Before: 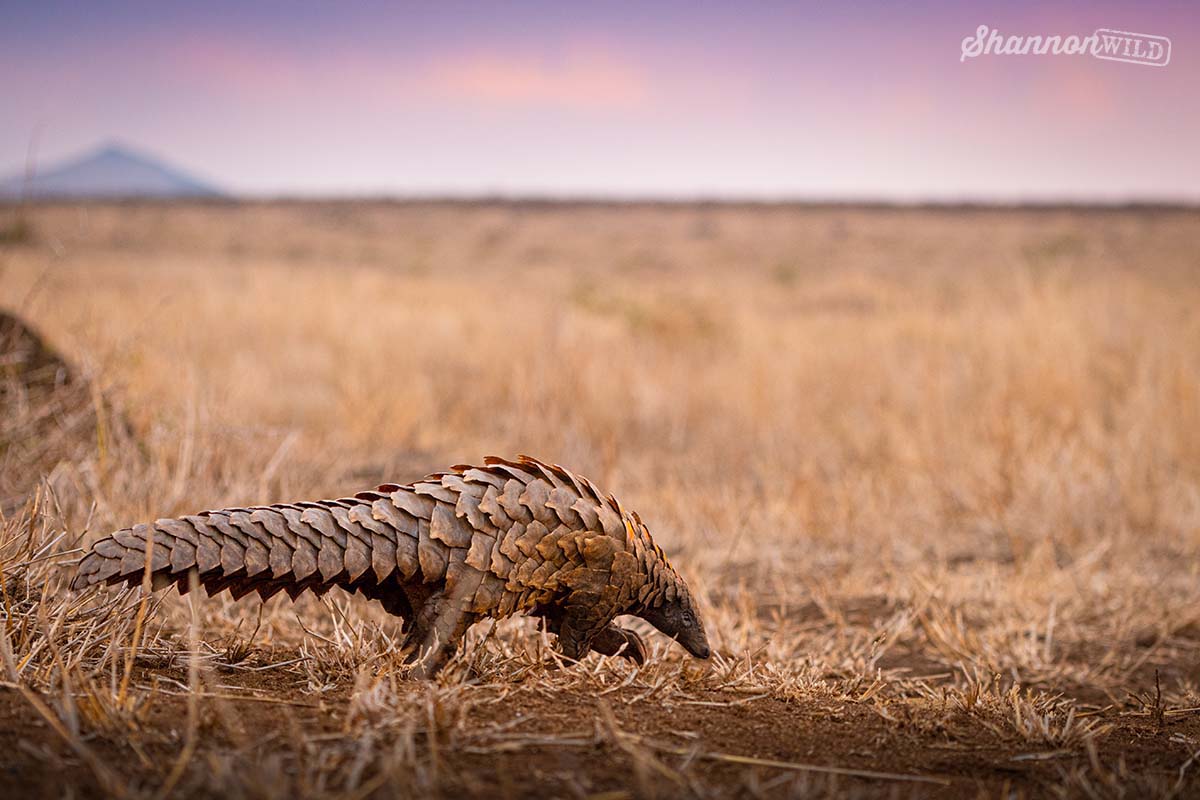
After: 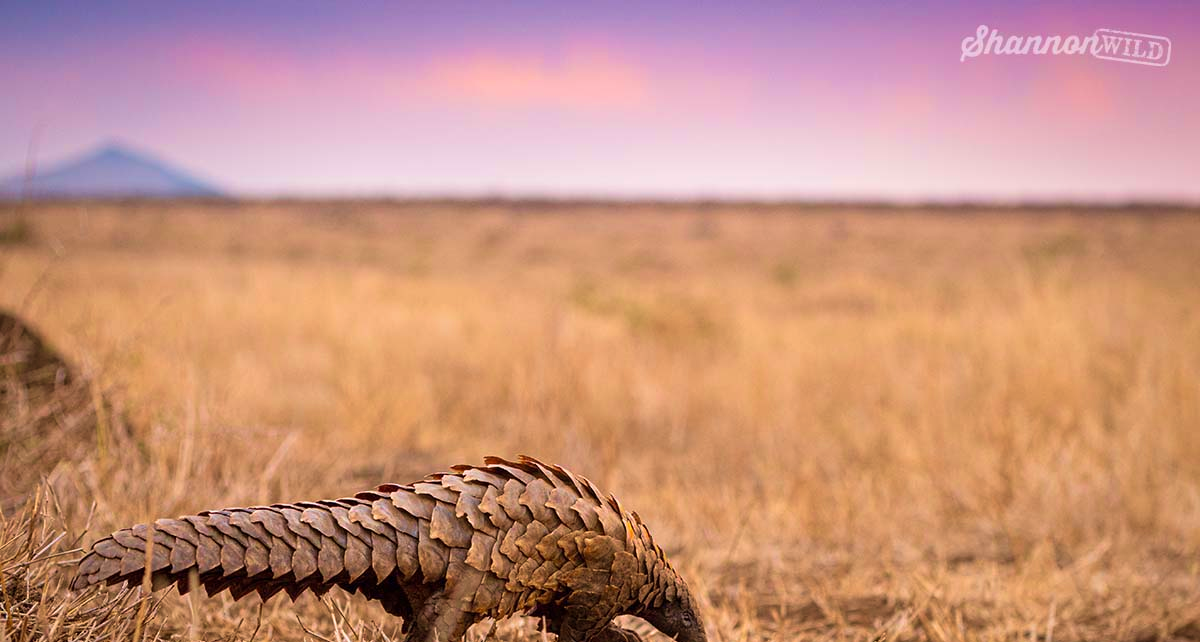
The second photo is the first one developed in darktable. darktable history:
crop: bottom 19.644%
velvia: strength 56%
